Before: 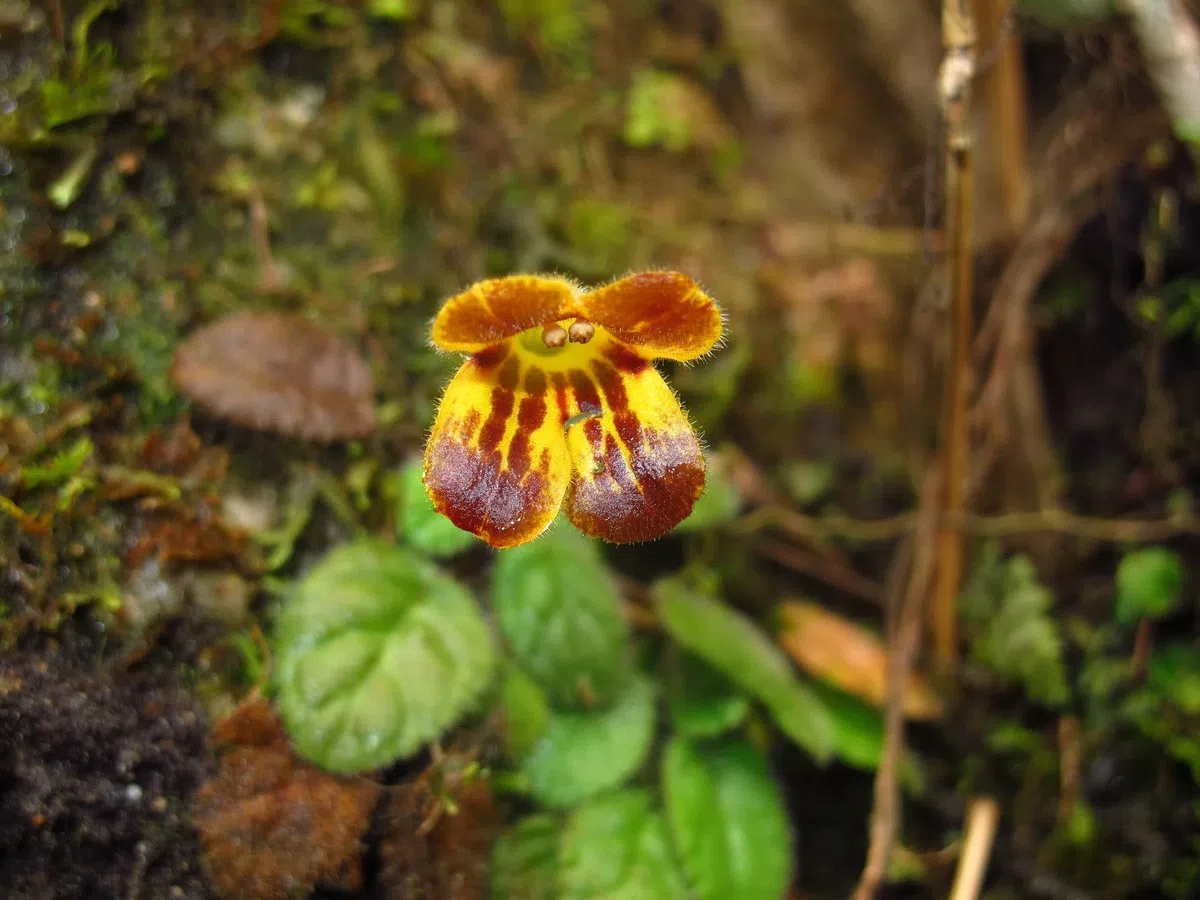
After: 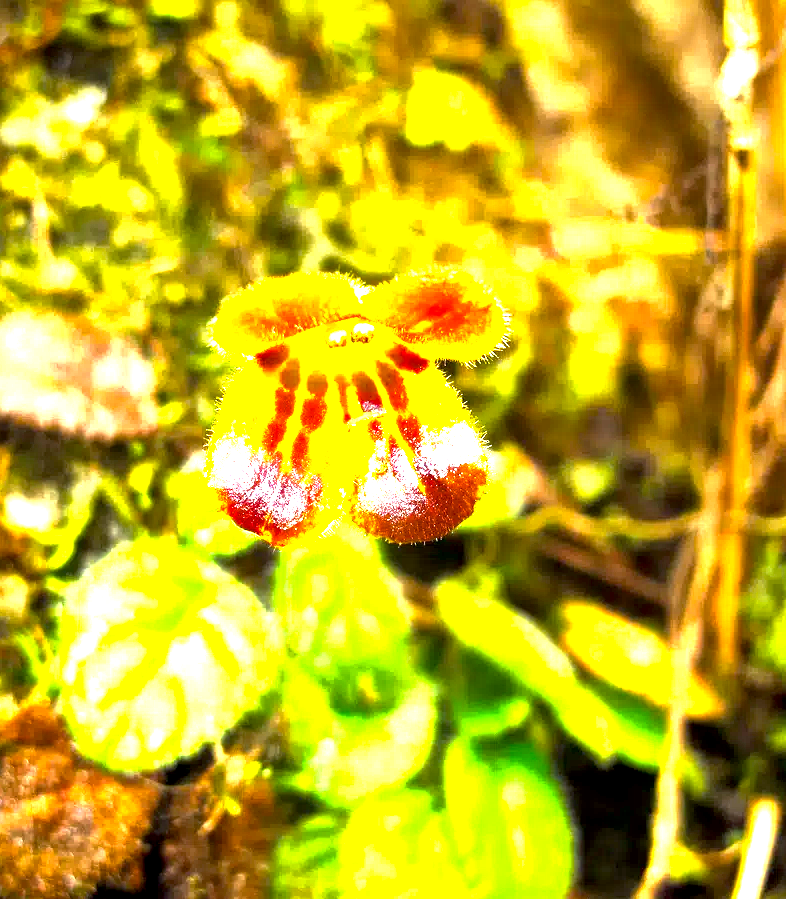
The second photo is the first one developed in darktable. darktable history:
exposure: black level correction 0.004, exposure 0.413 EV, compensate highlight preservation false
crop and rotate: left 18.25%, right 16.247%
color balance rgb: perceptual saturation grading › global saturation 0.879%, perceptual brilliance grading › global brilliance 34.4%, perceptual brilliance grading › highlights 50.766%, perceptual brilliance grading › mid-tones 59.054%, perceptual brilliance grading › shadows 34.778%
local contrast: mode bilateral grid, contrast 20, coarseness 51, detail 172%, midtone range 0.2
